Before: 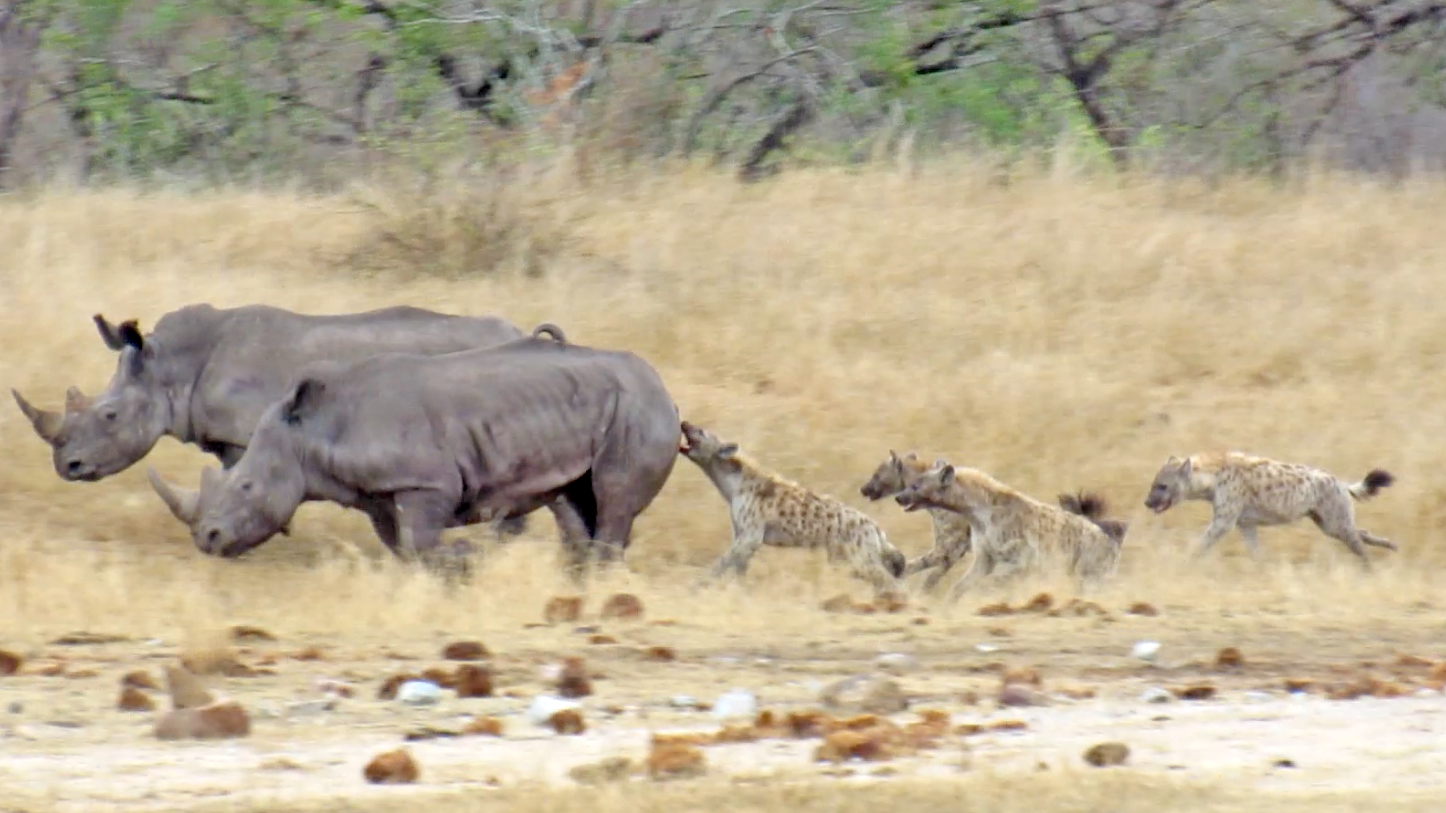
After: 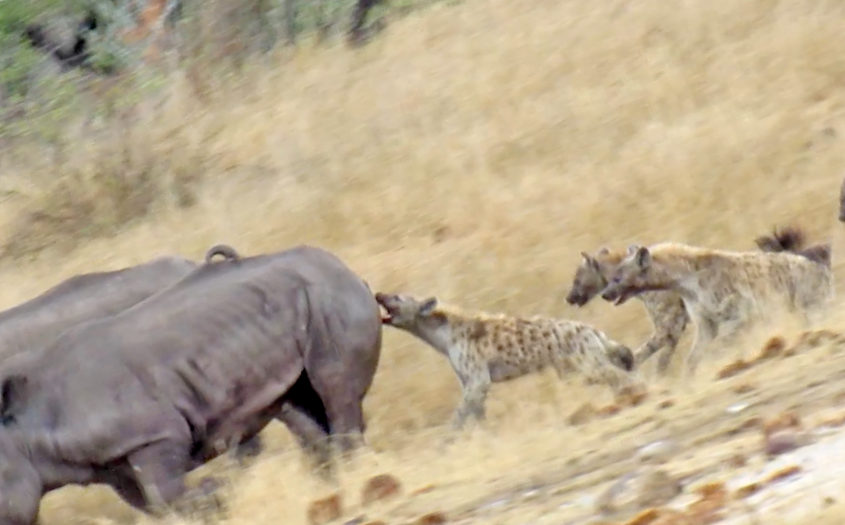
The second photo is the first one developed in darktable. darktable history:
crop and rotate: angle 19.19°, left 6.823%, right 3.771%, bottom 1.091%
